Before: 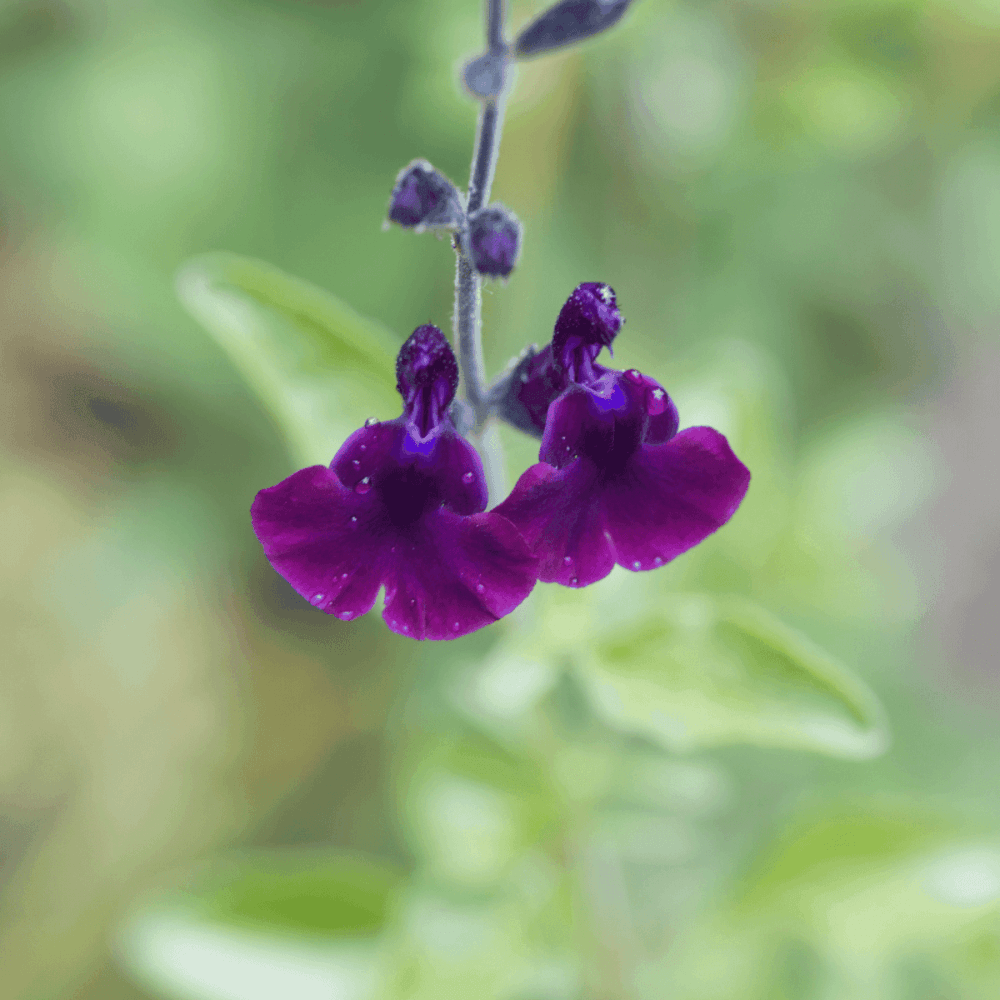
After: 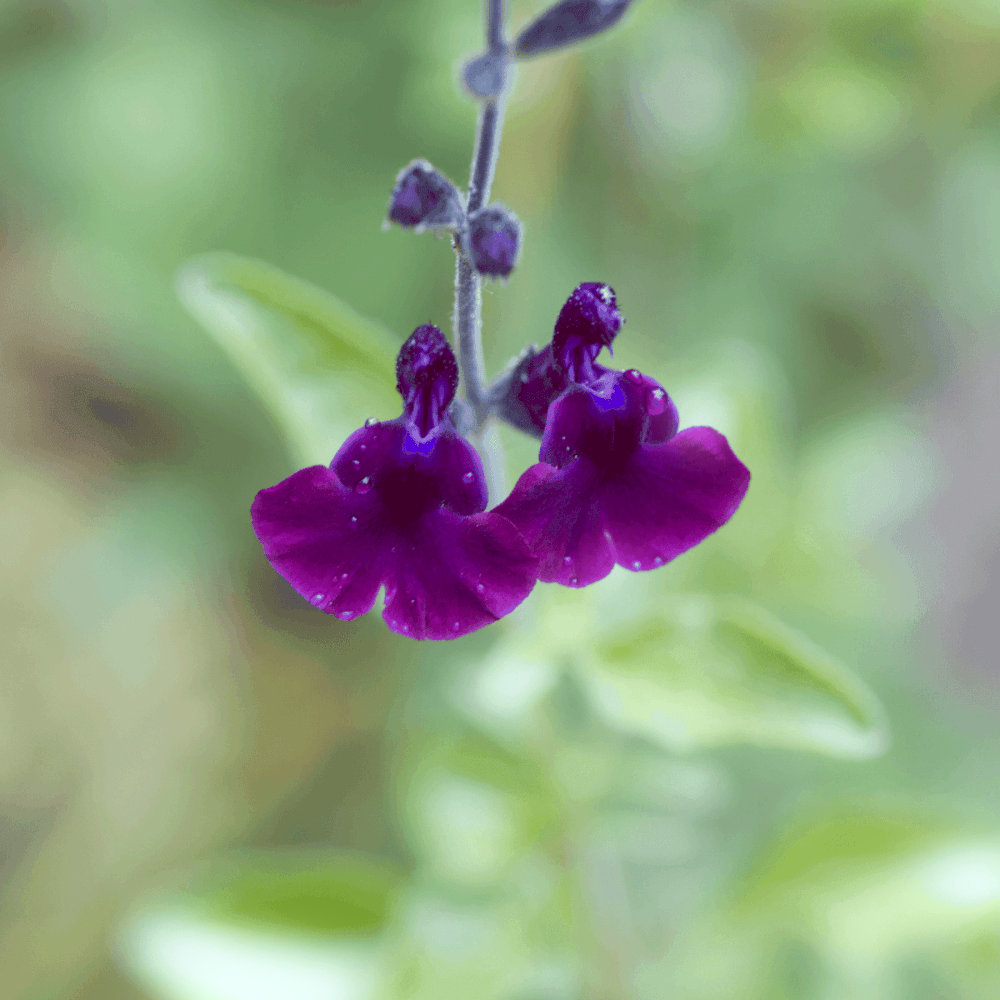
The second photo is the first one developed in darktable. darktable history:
color balance: lift [1, 1.015, 1.004, 0.985], gamma [1, 0.958, 0.971, 1.042], gain [1, 0.956, 0.977, 1.044]
bloom: size 5%, threshold 95%, strength 15%
